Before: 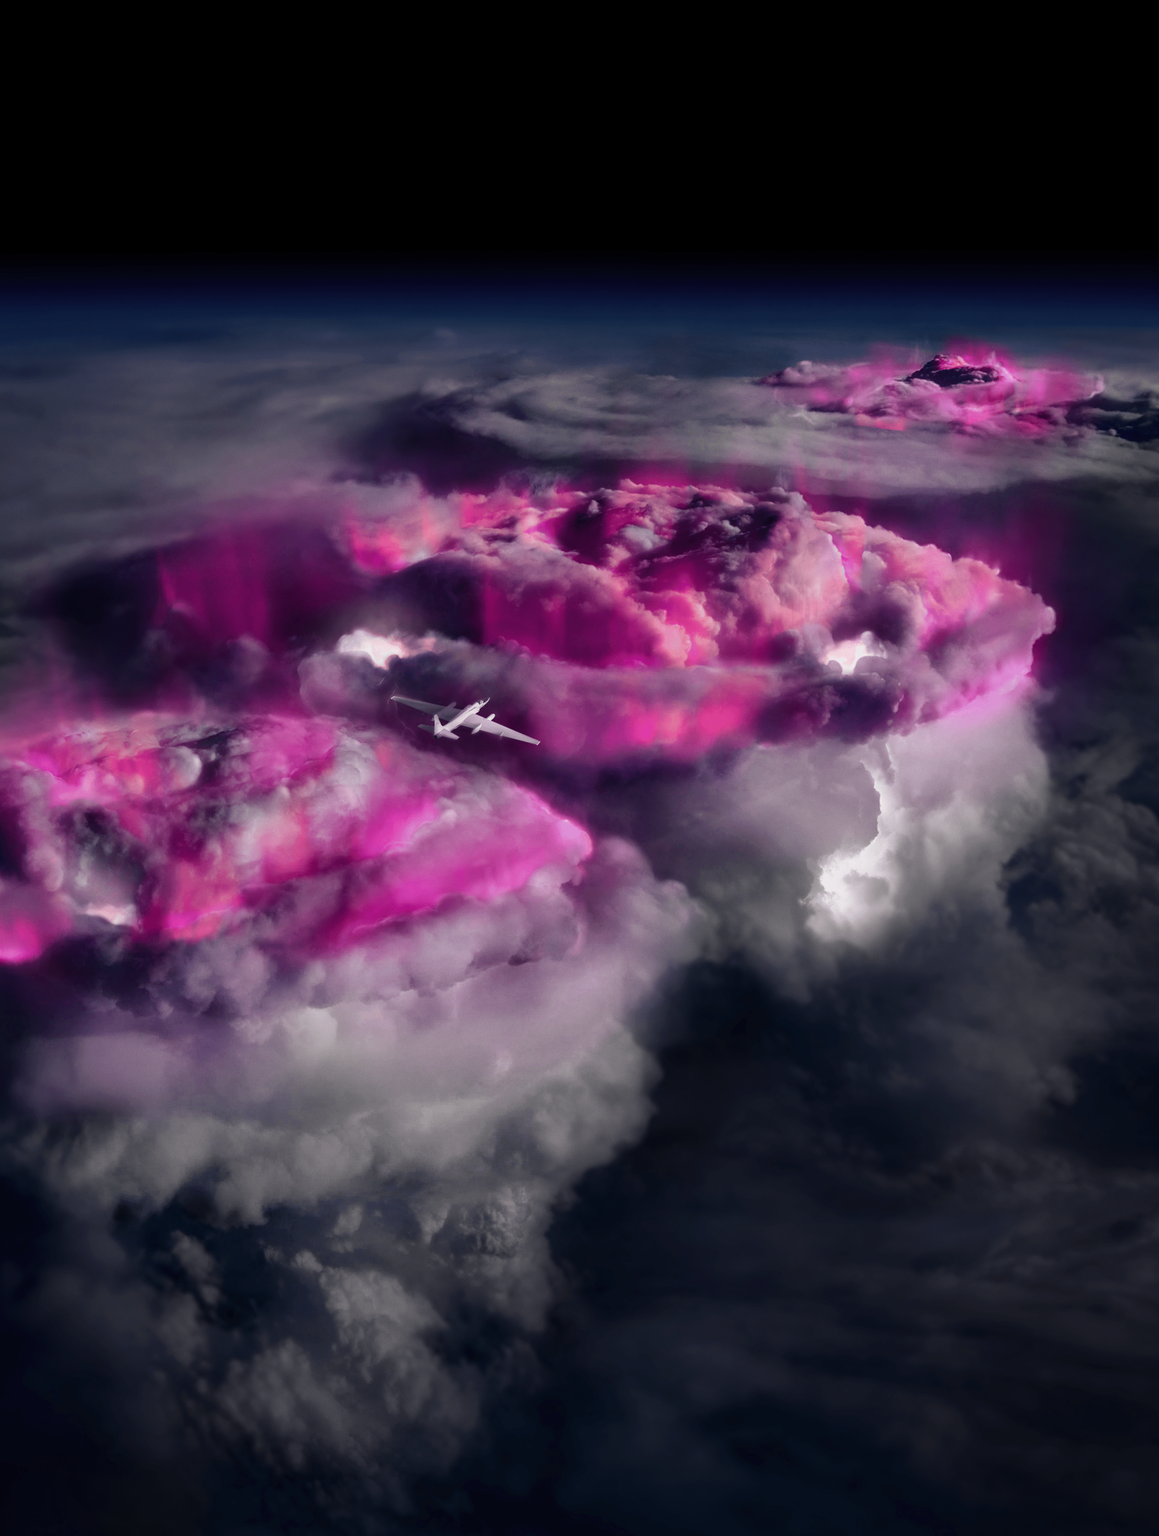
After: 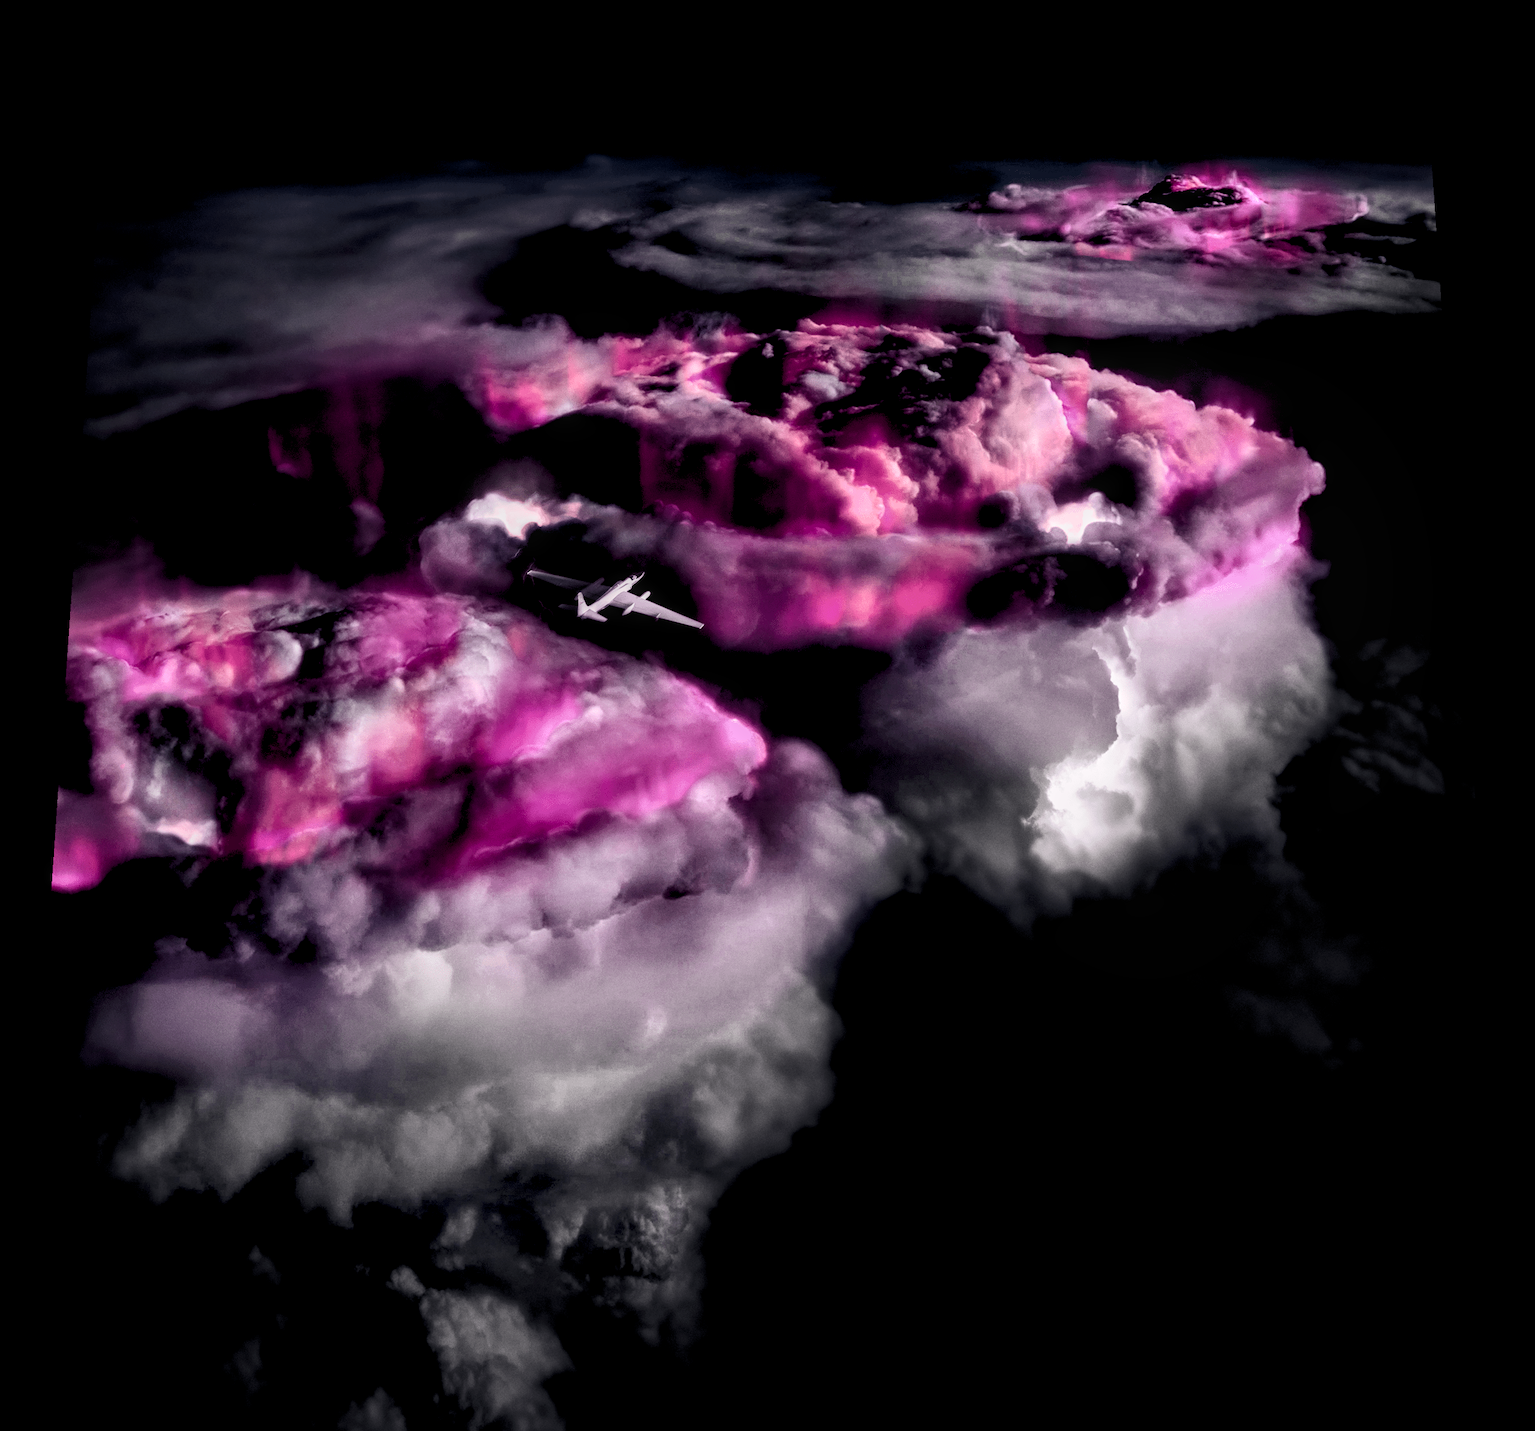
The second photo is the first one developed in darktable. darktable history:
crop: top 11.038%, bottom 13.962%
contrast brightness saturation: contrast 0.28
rotate and perspective: rotation 0.128°, lens shift (vertical) -0.181, lens shift (horizontal) -0.044, shear 0.001, automatic cropping off
local contrast: on, module defaults
rgb levels: levels [[0.034, 0.472, 0.904], [0, 0.5, 1], [0, 0.5, 1]]
